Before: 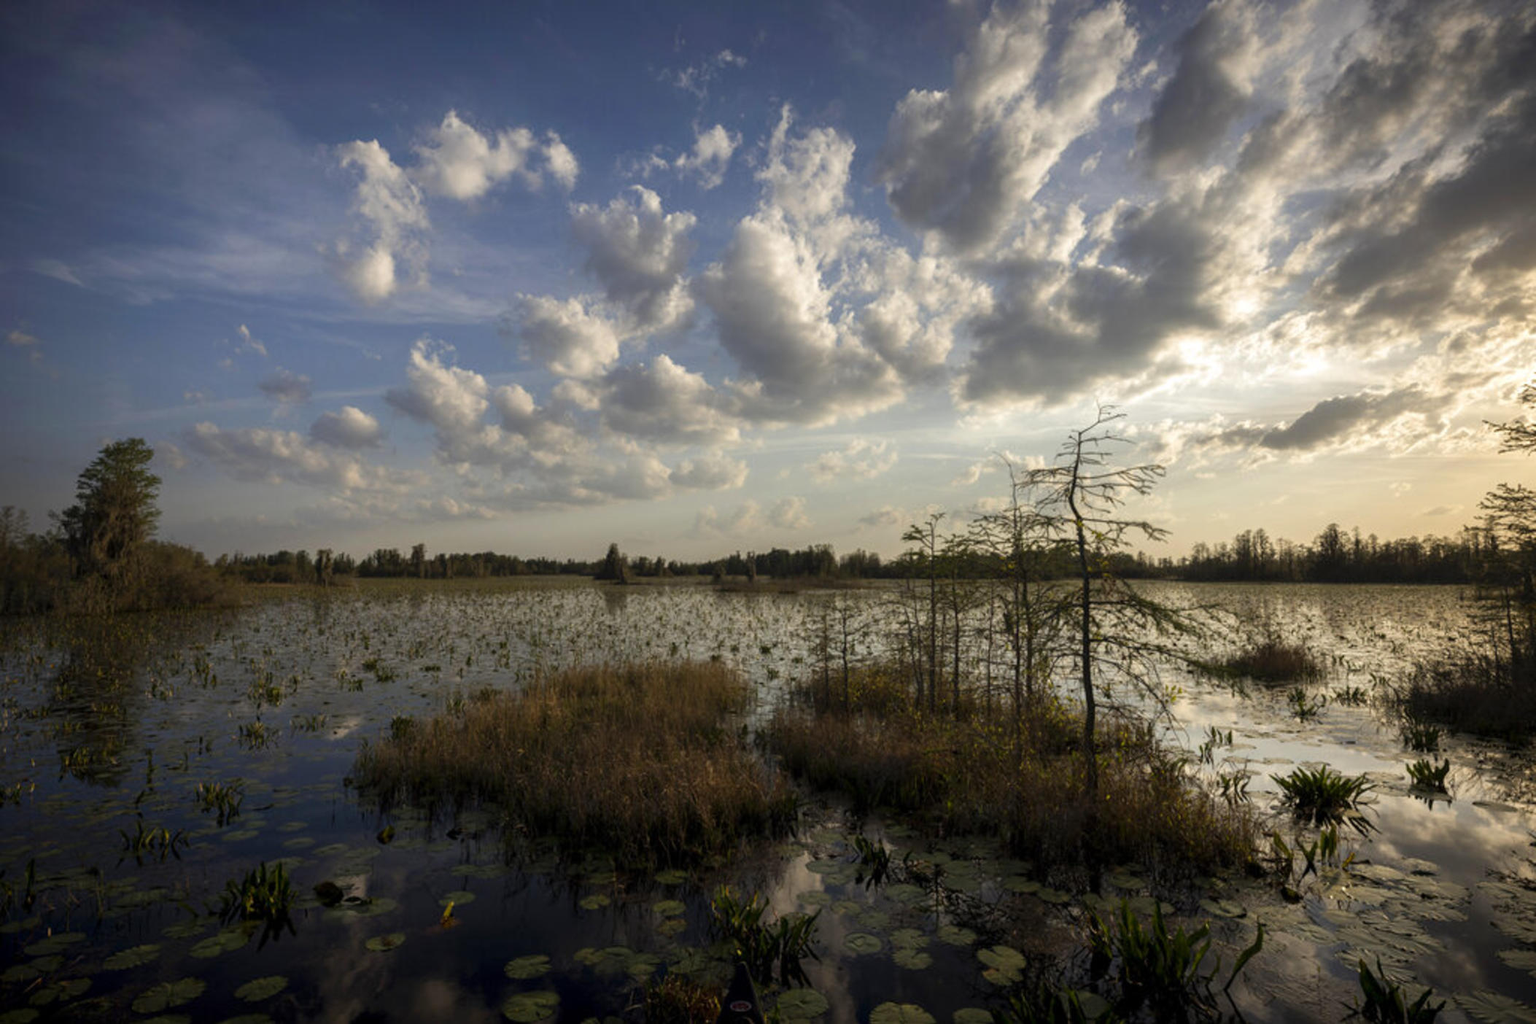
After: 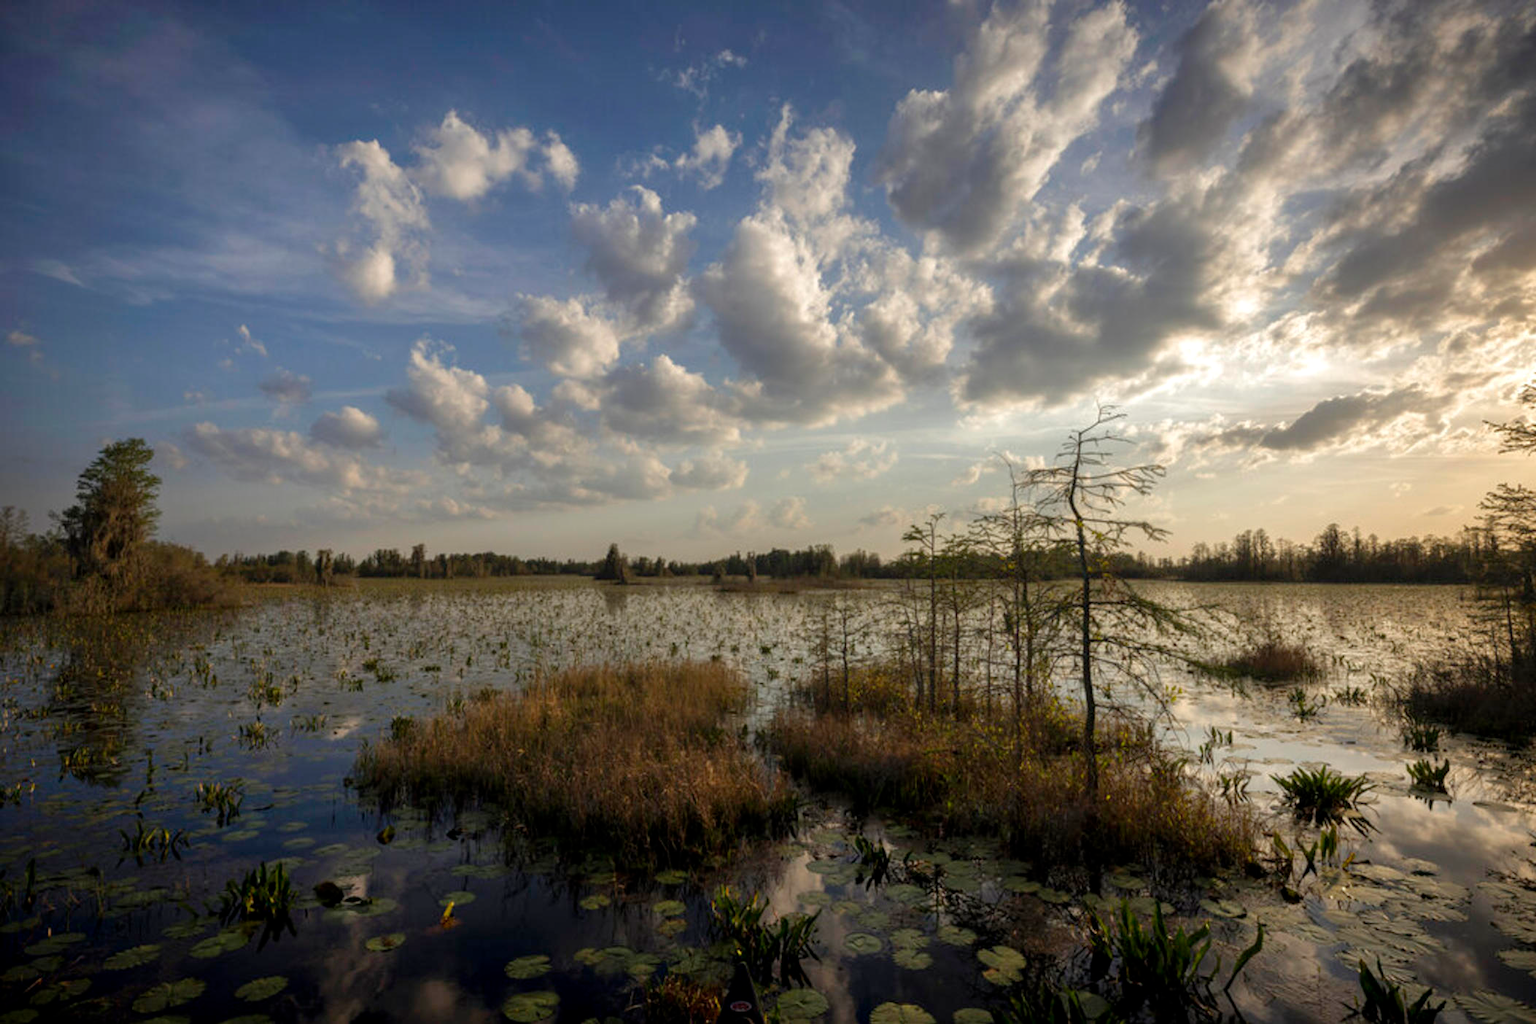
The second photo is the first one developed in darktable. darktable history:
exposure: exposure 0.367 EV, compensate highlight preservation false
tone equalizer: -8 EV 0.25 EV, -7 EV 0.417 EV, -6 EV 0.417 EV, -5 EV 0.25 EV, -3 EV -0.25 EV, -2 EV -0.417 EV, -1 EV -0.417 EV, +0 EV -0.25 EV, edges refinement/feathering 500, mask exposure compensation -1.57 EV, preserve details guided filter
